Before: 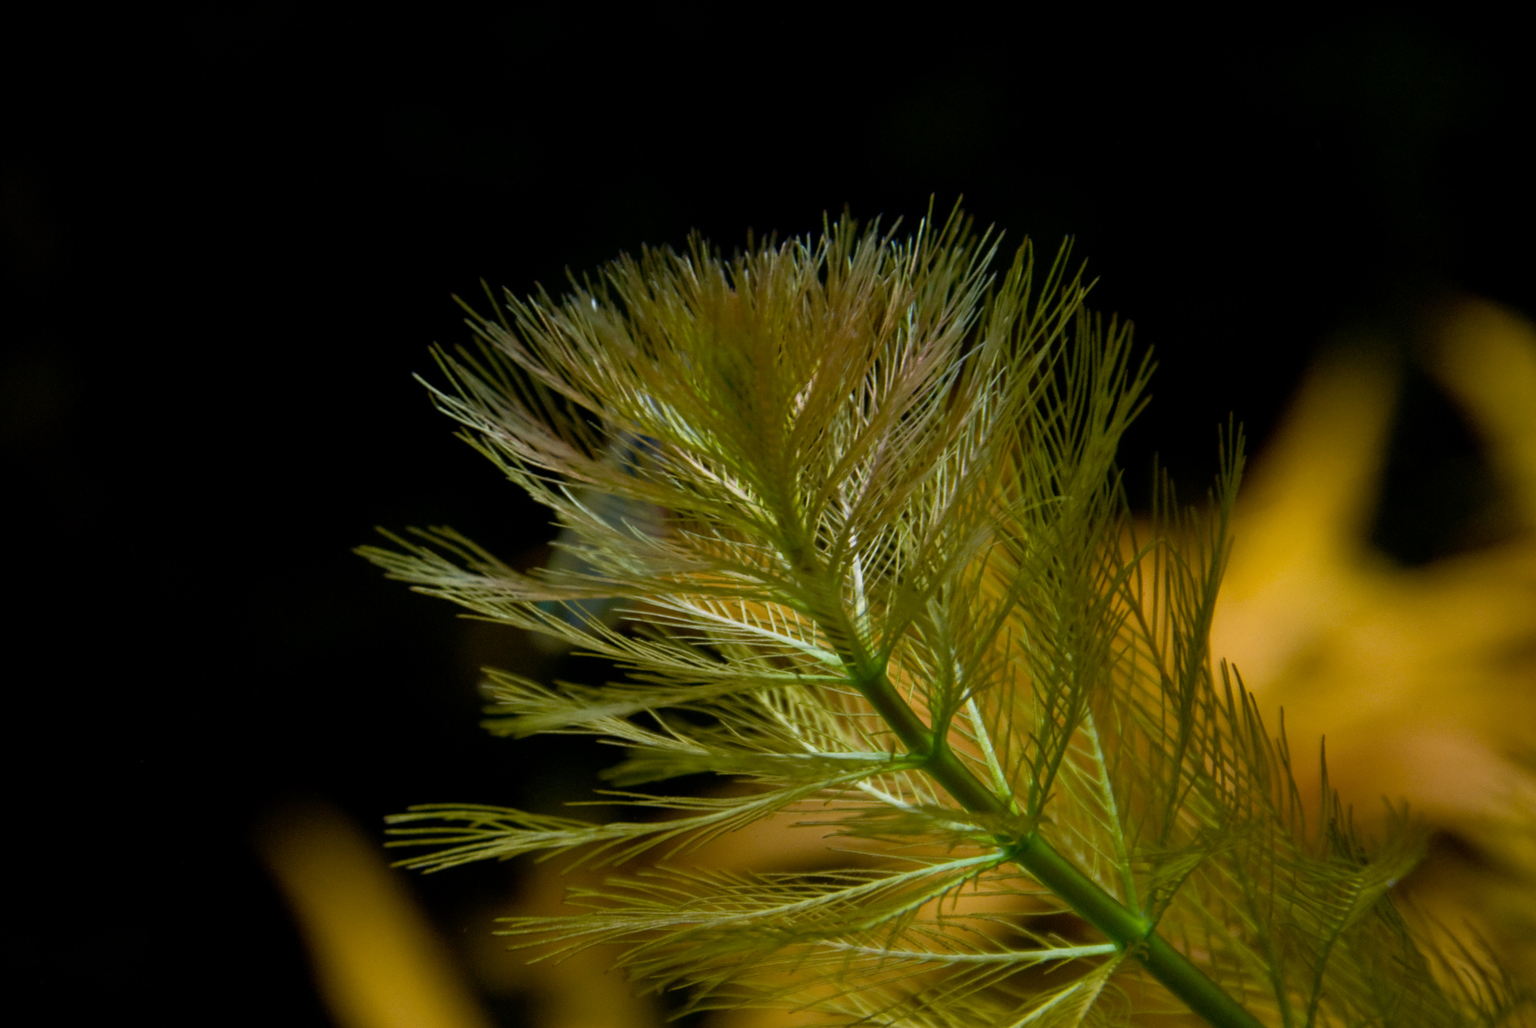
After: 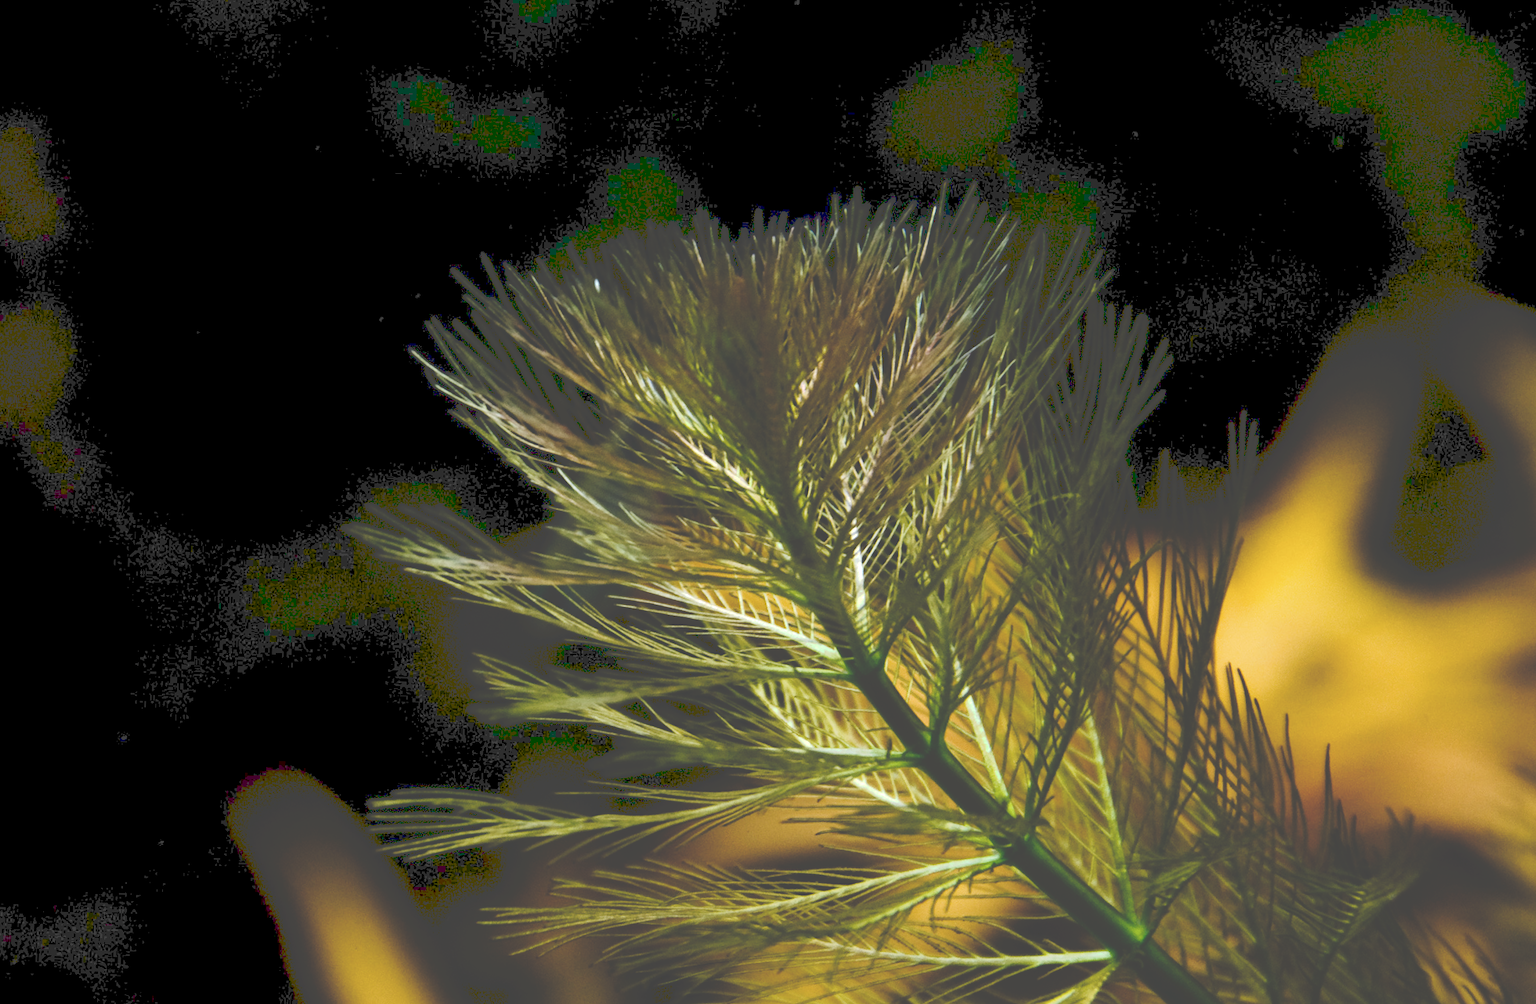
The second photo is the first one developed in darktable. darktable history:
shadows and highlights: shadows -12.5, white point adjustment 4, highlights 28.33
rotate and perspective: rotation 1.57°, crop left 0.018, crop right 0.982, crop top 0.039, crop bottom 0.961
exposure: exposure -0.04 EV, compensate highlight preservation false
tone curve: curves: ch0 [(0, 0) (0.003, 0.272) (0.011, 0.275) (0.025, 0.275) (0.044, 0.278) (0.069, 0.282) (0.1, 0.284) (0.136, 0.287) (0.177, 0.294) (0.224, 0.314) (0.277, 0.347) (0.335, 0.403) (0.399, 0.473) (0.468, 0.552) (0.543, 0.622) (0.623, 0.69) (0.709, 0.756) (0.801, 0.818) (0.898, 0.865) (1, 1)], preserve colors none
tone equalizer: -8 EV -0.75 EV, -7 EV -0.7 EV, -6 EV -0.6 EV, -5 EV -0.4 EV, -3 EV 0.4 EV, -2 EV 0.6 EV, -1 EV 0.7 EV, +0 EV 0.75 EV, edges refinement/feathering 500, mask exposure compensation -1.57 EV, preserve details no
